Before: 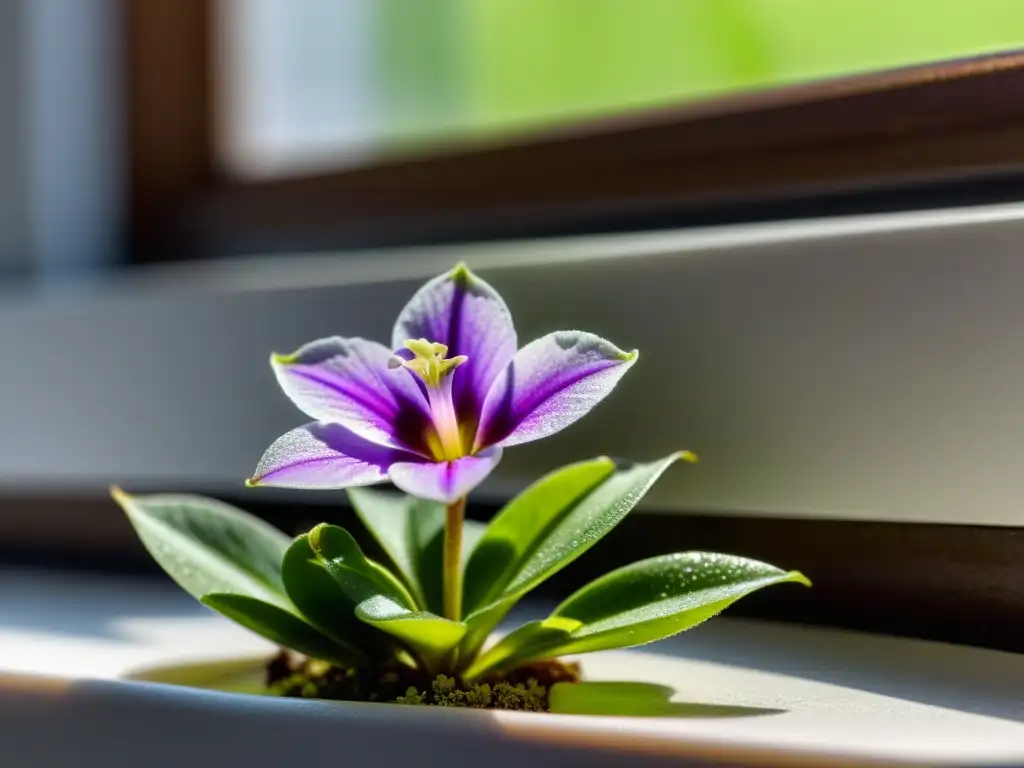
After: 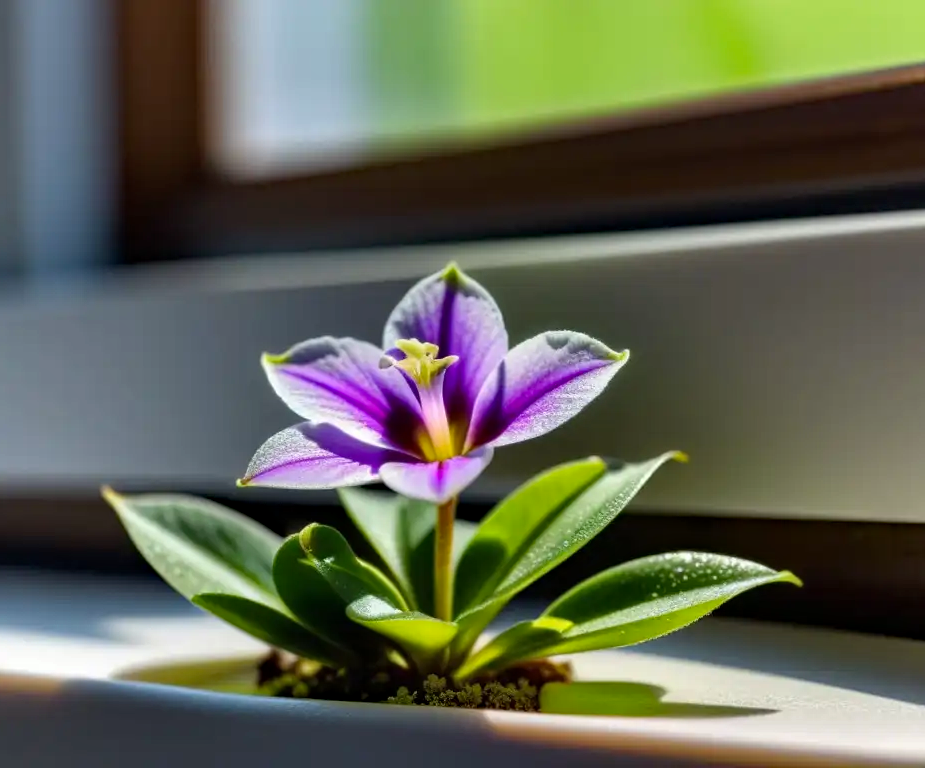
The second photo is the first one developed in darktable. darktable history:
crop and rotate: left 0.945%, right 8.636%
haze removal: compatibility mode true, adaptive false
